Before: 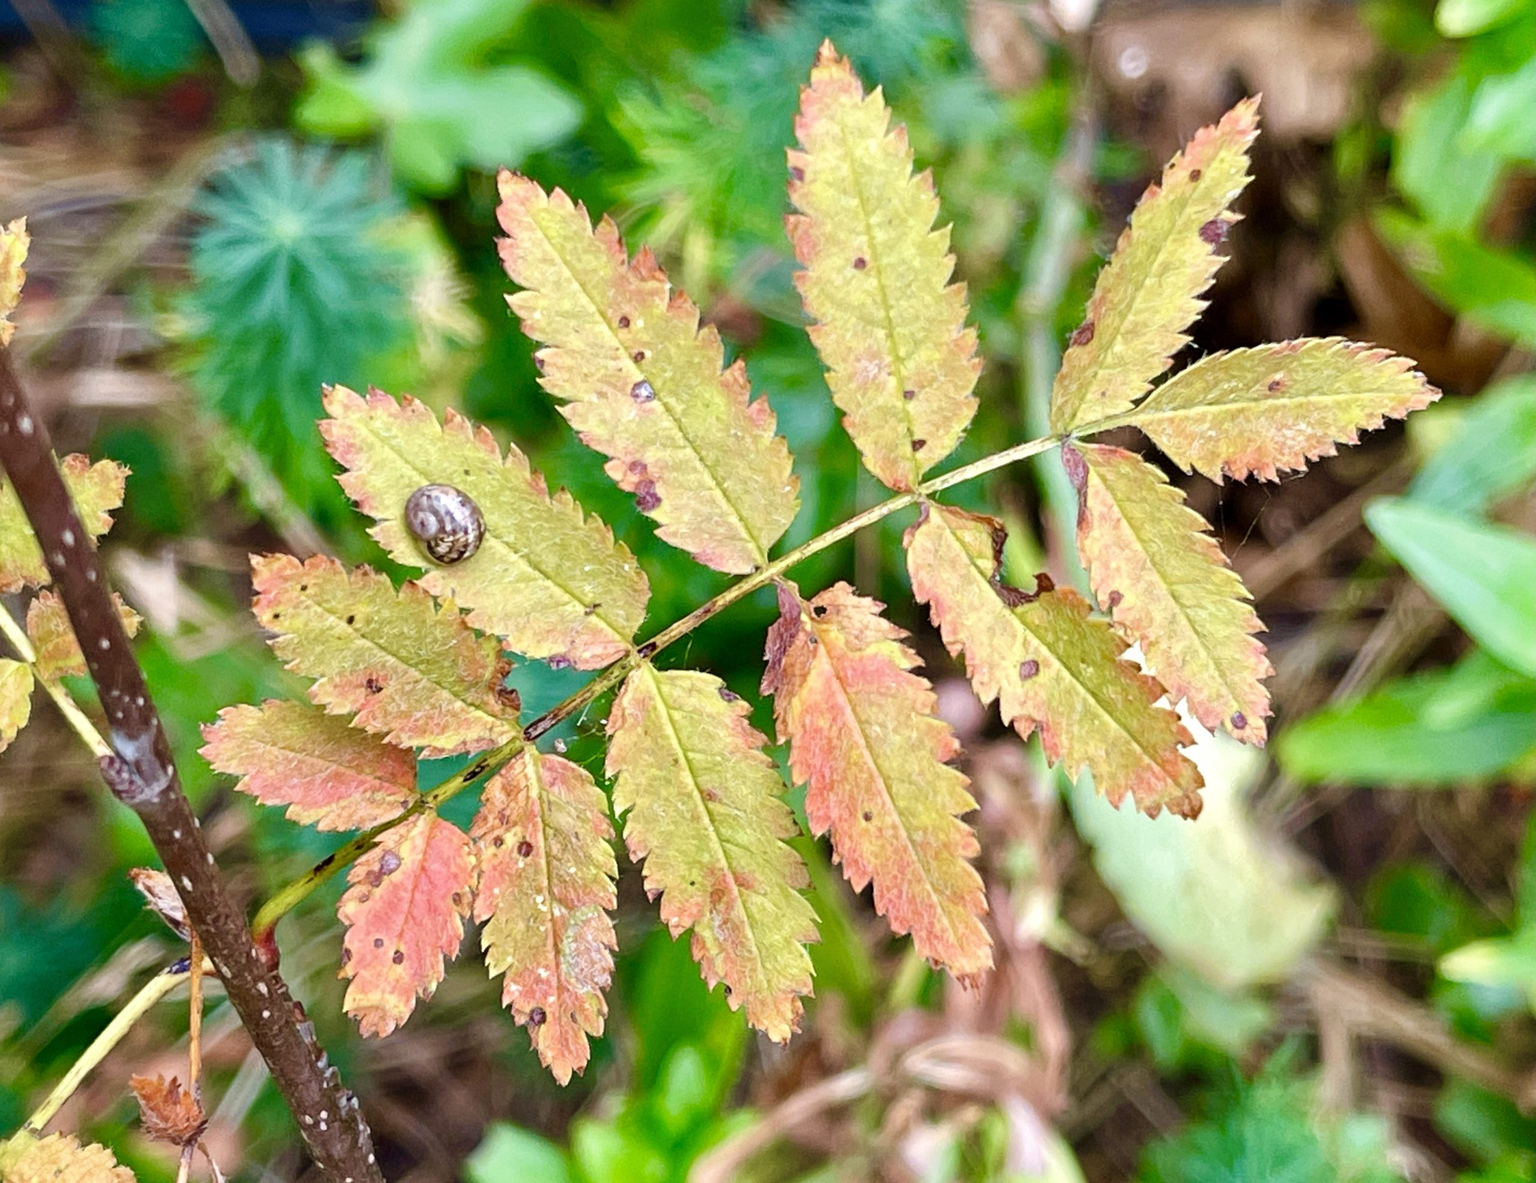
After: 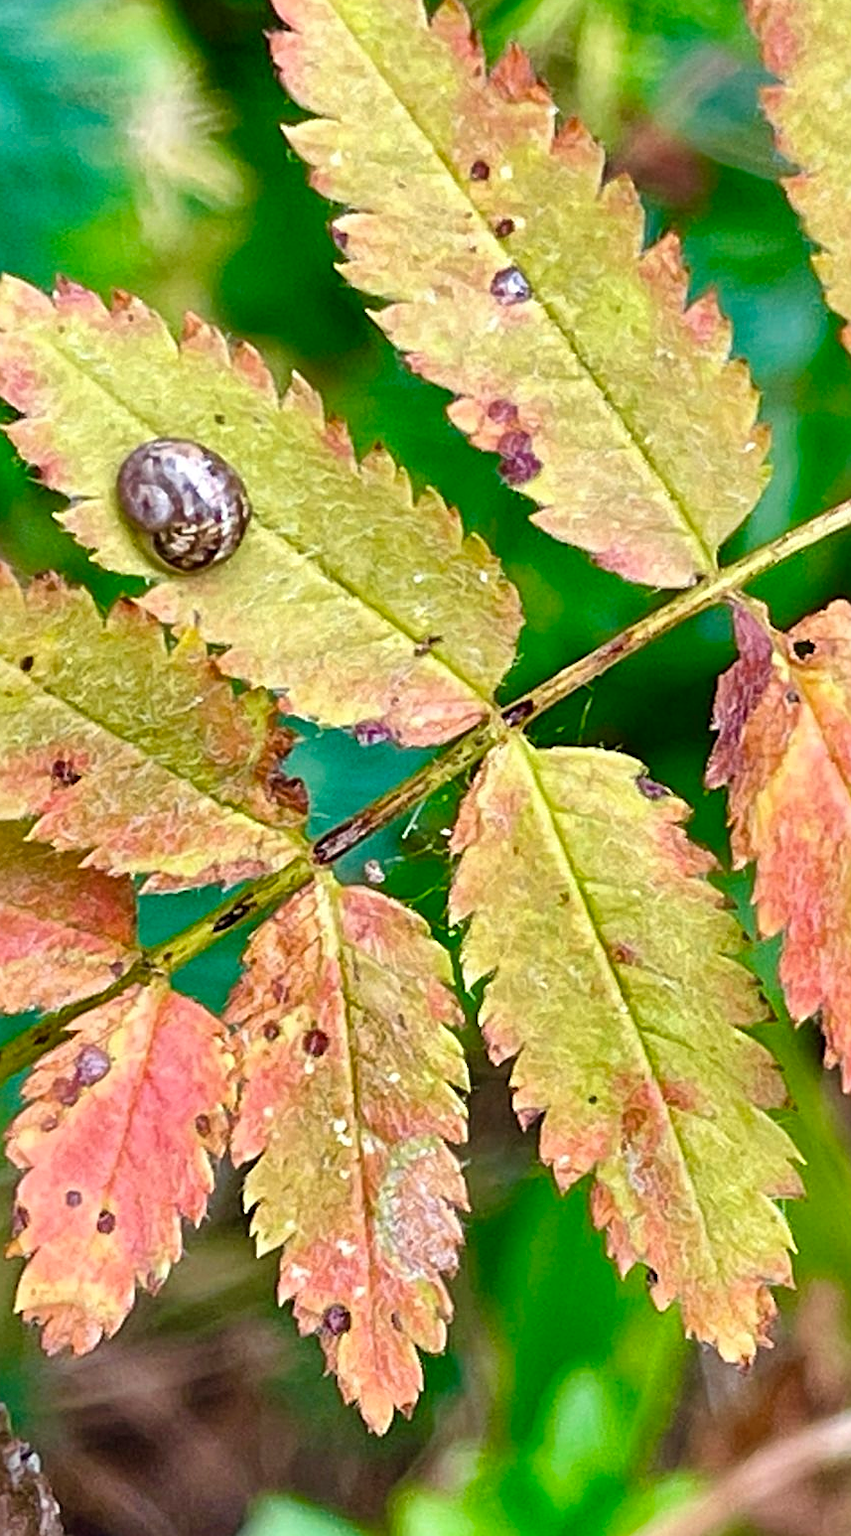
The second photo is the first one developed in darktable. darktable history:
crop and rotate: left 21.77%, top 18.528%, right 44.676%, bottom 2.997%
sharpen: on, module defaults
color balance rgb: global vibrance 10%
shadows and highlights: low approximation 0.01, soften with gaussian
